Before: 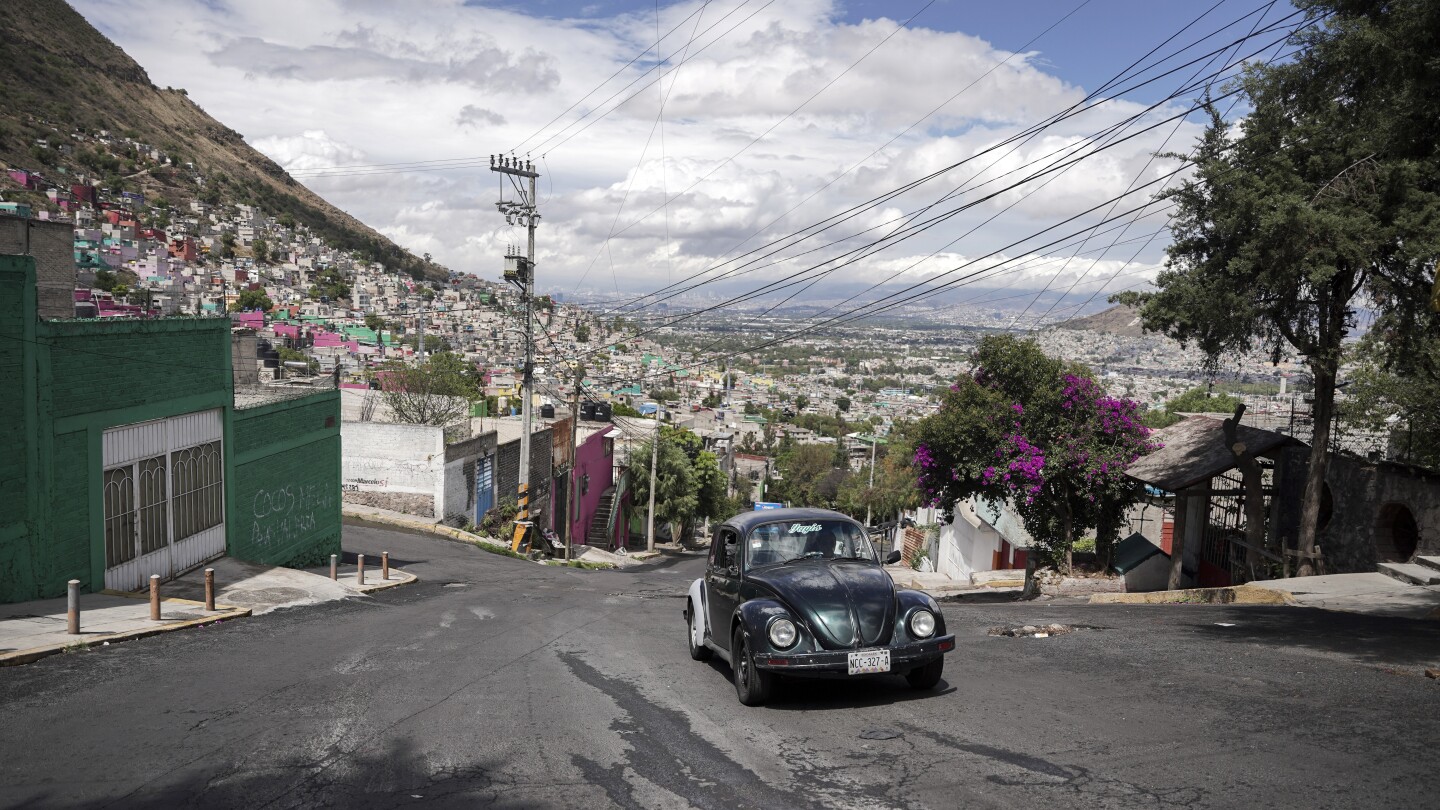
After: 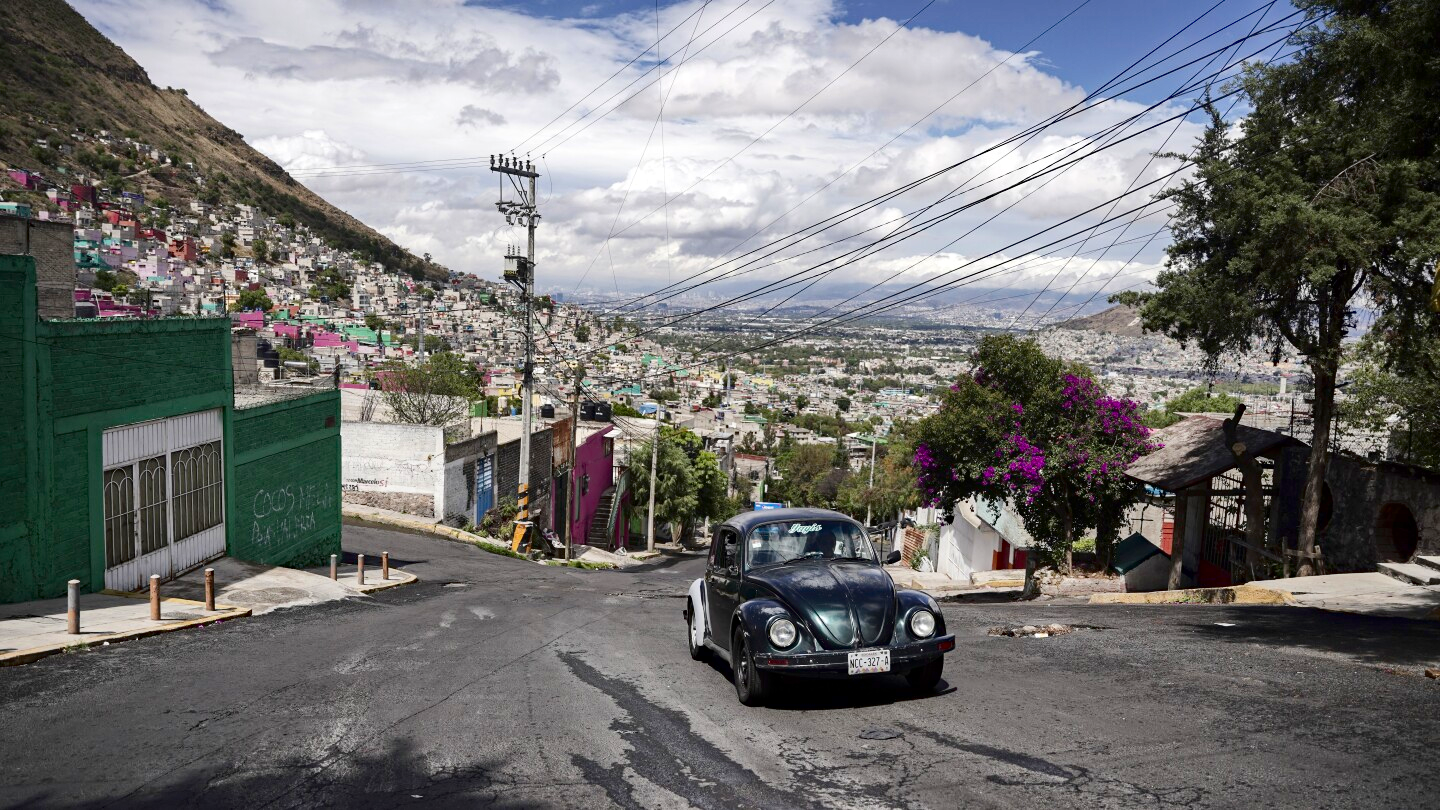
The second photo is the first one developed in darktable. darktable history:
haze removal: compatibility mode true, adaptive false
tone equalizer: -7 EV 0.149 EV, -6 EV 0.615 EV, -5 EV 1.12 EV, -4 EV 1.31 EV, -3 EV 1.18 EV, -2 EV 0.6 EV, -1 EV 0.158 EV, smoothing diameter 24.81%, edges refinement/feathering 10.67, preserve details guided filter
contrast brightness saturation: contrast 0.202, brightness -0.113, saturation 0.097
